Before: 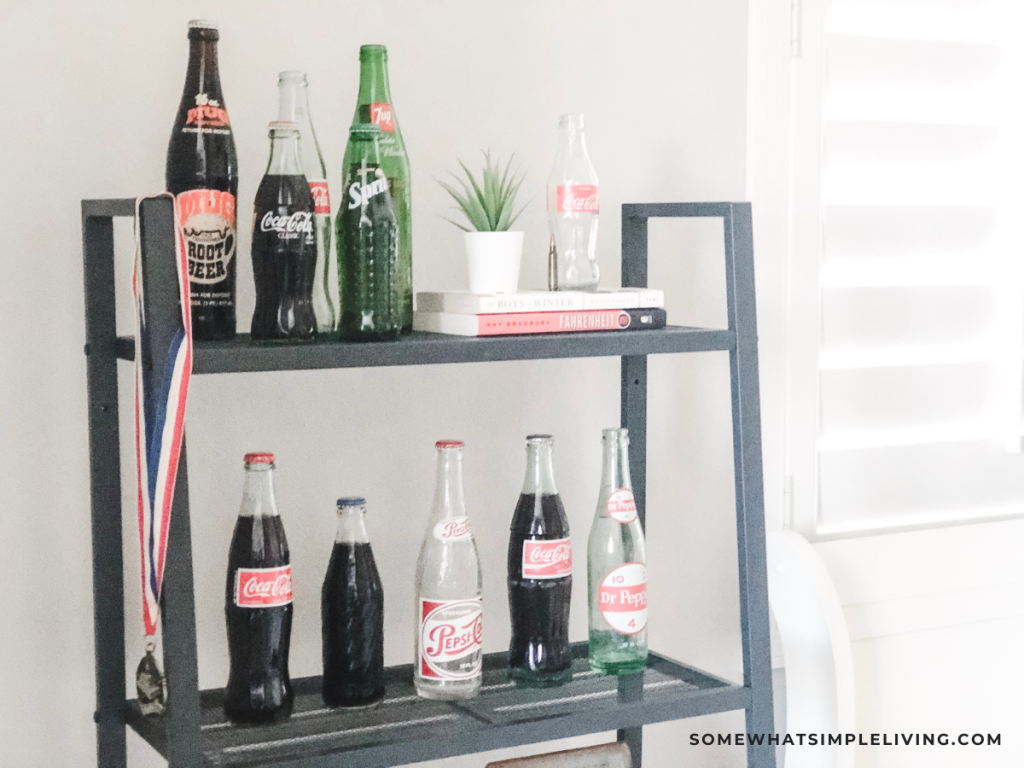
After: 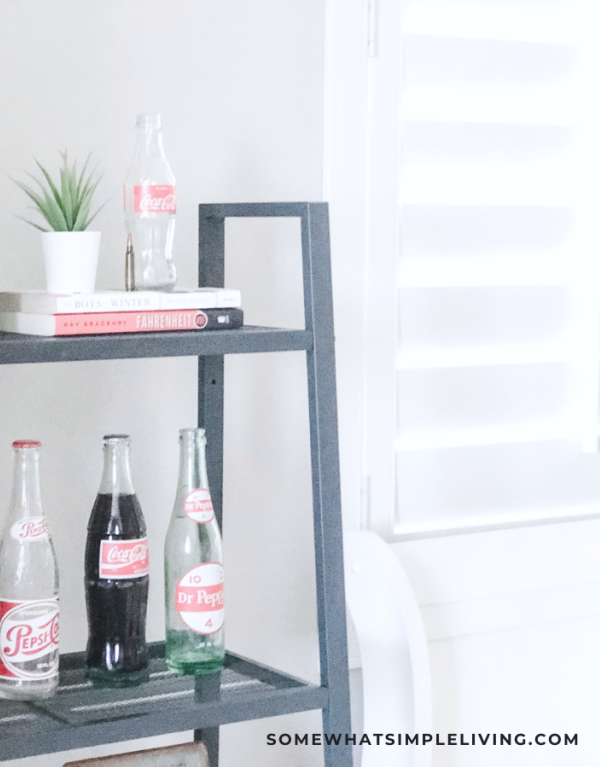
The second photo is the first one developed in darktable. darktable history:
crop: left 41.402%
white balance: red 0.983, blue 1.036
